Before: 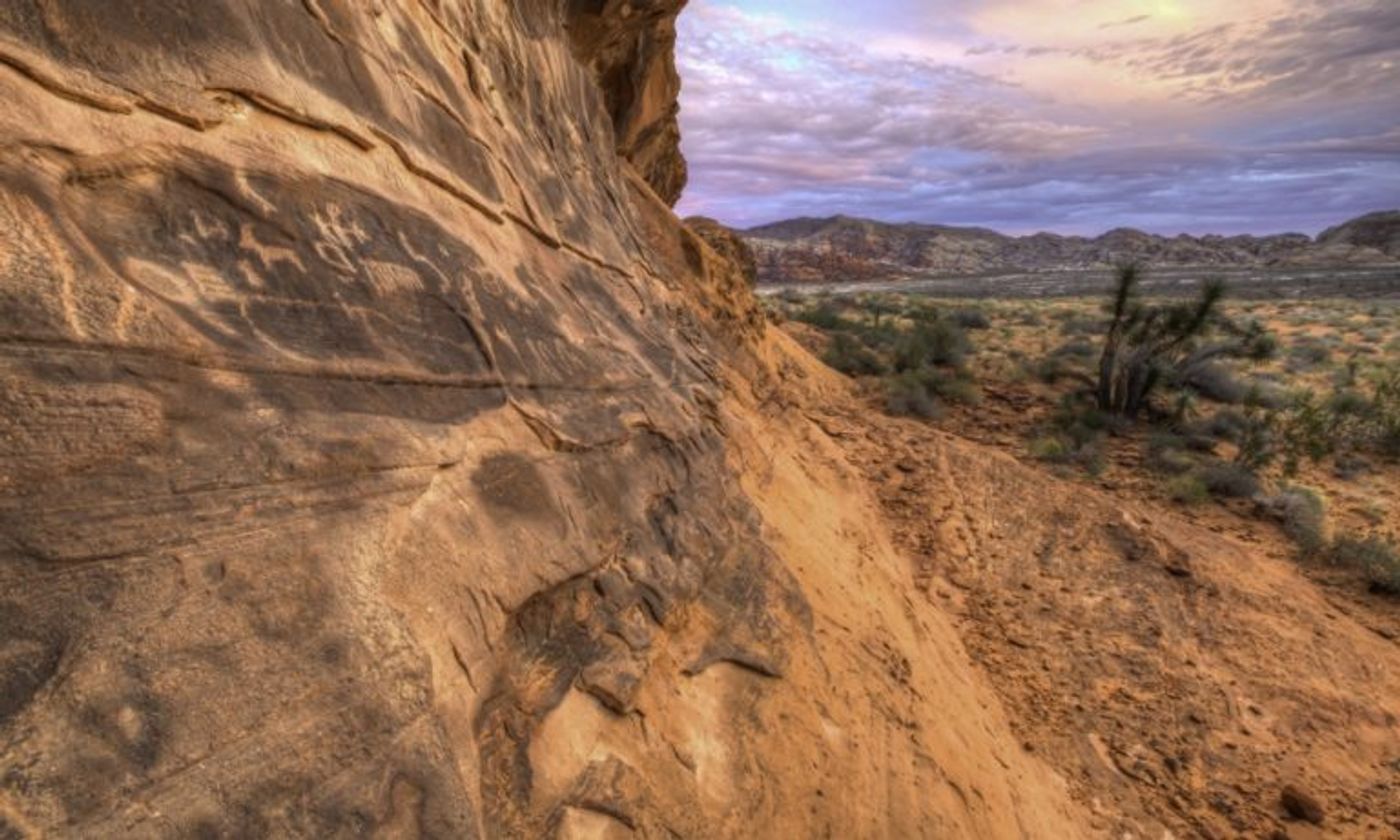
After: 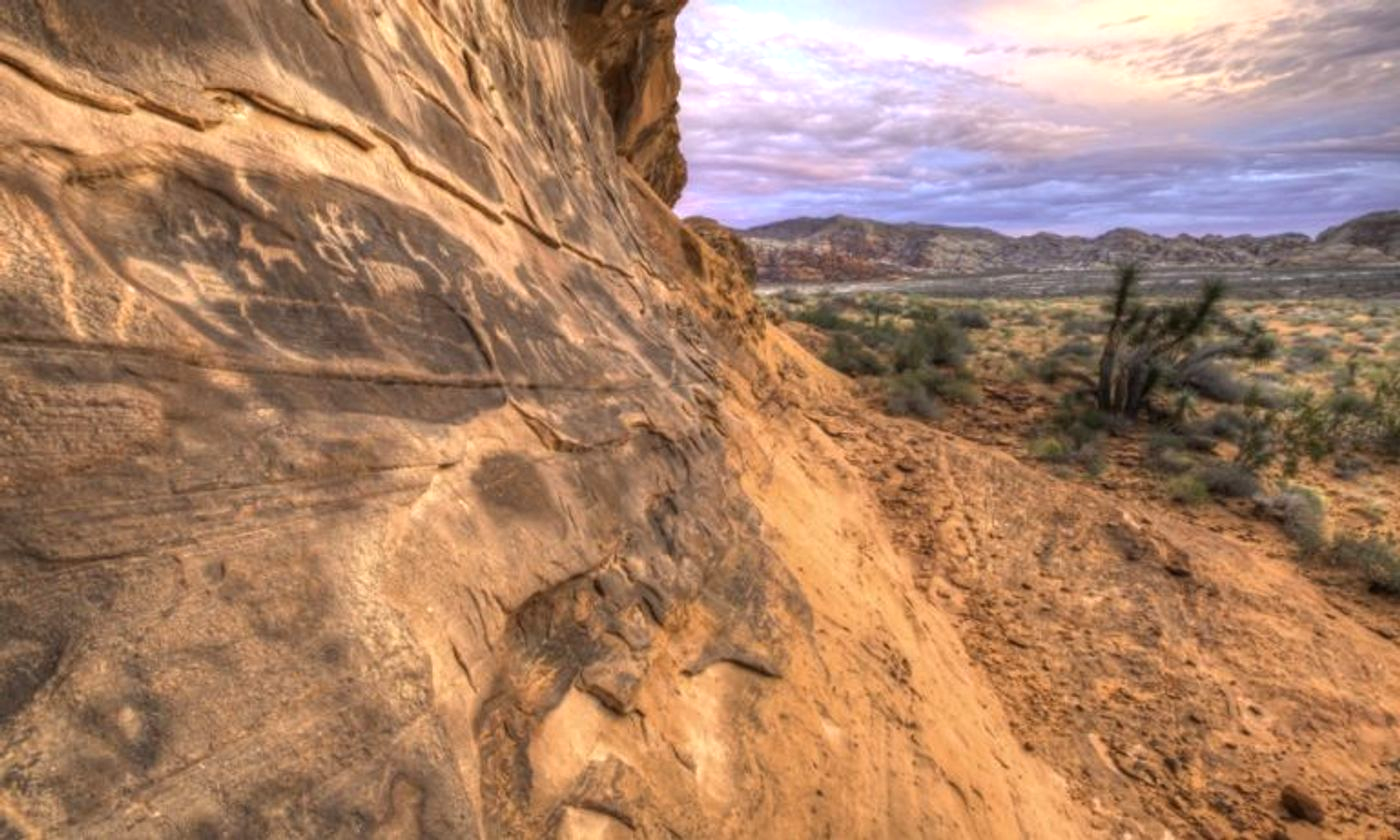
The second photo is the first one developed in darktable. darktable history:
exposure: exposure 0.517 EV, compensate exposure bias true, compensate highlight preservation false
